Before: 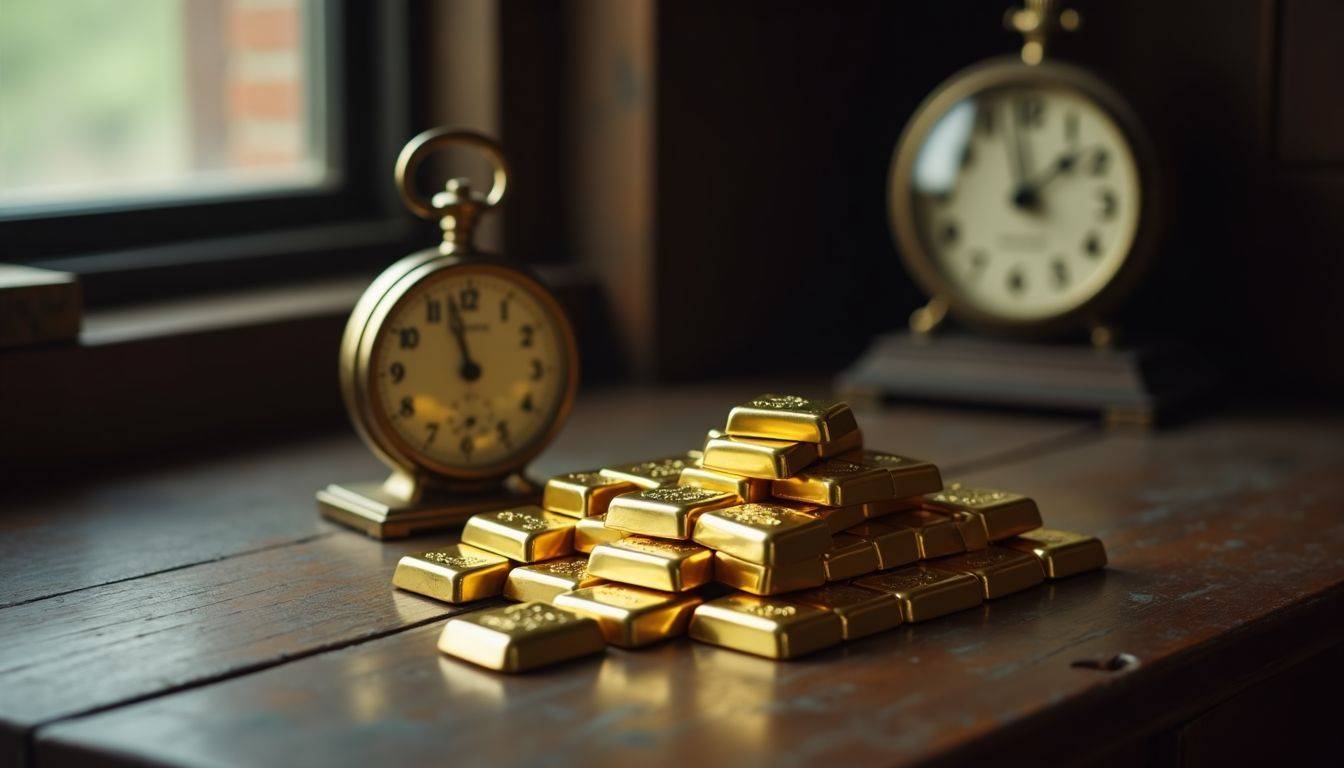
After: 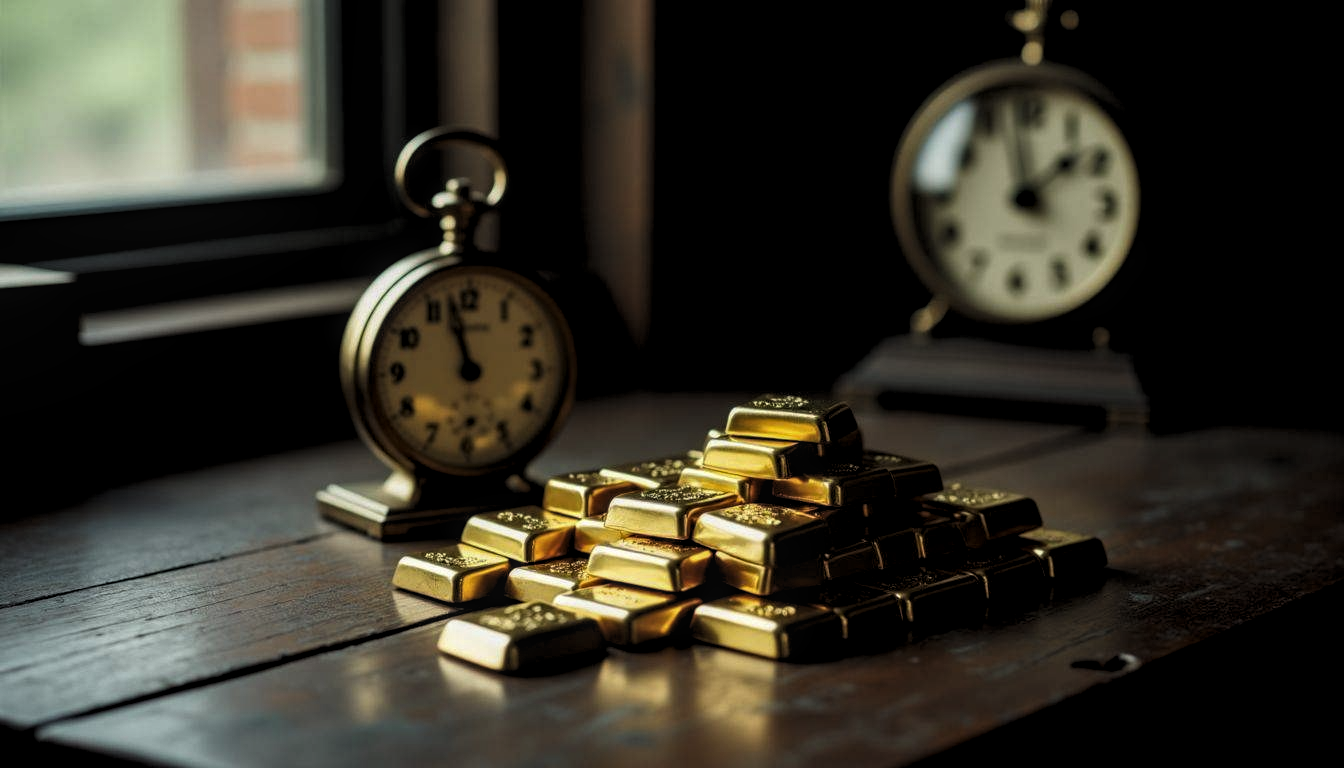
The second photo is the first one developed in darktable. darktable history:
levels: levels [0.116, 0.574, 1]
local contrast: on, module defaults
